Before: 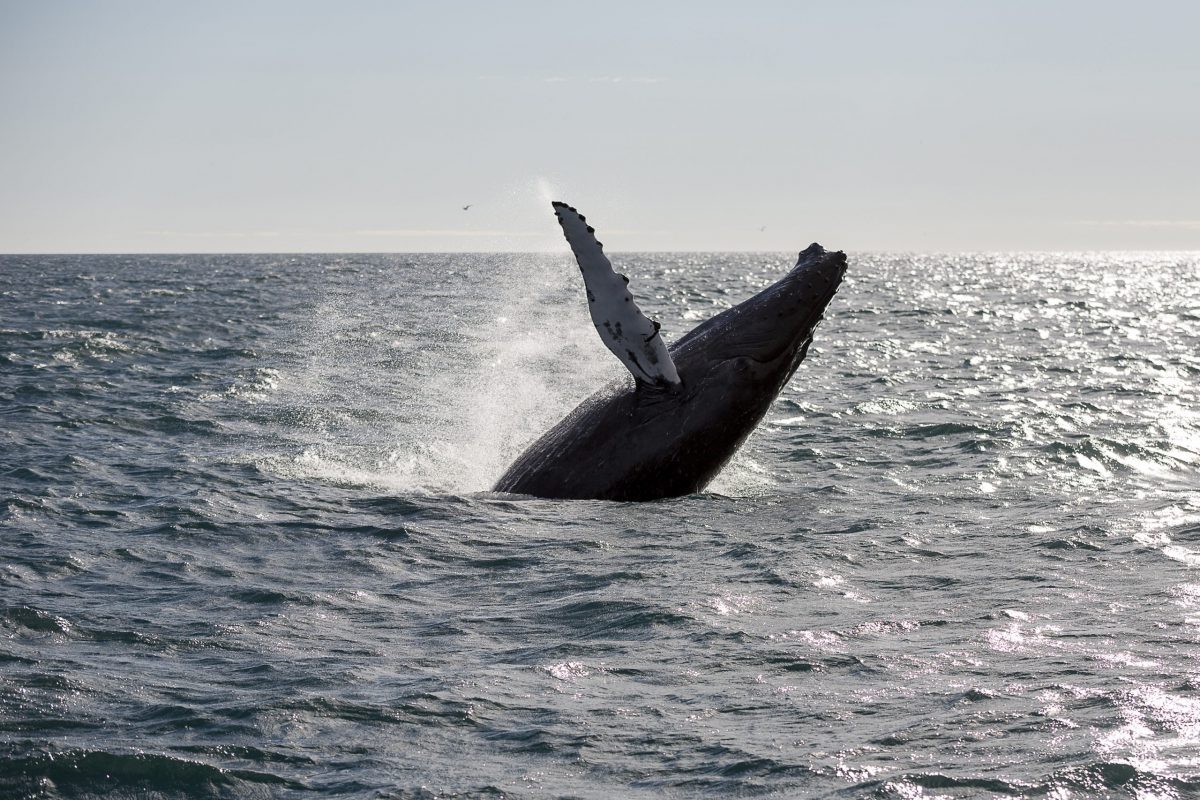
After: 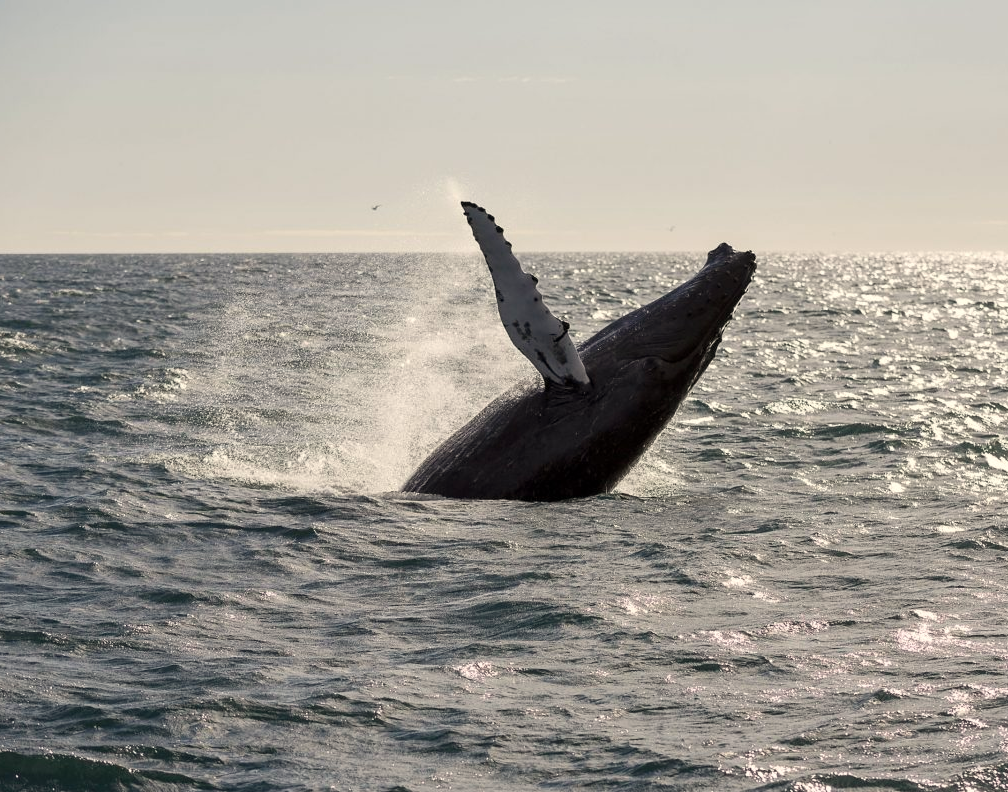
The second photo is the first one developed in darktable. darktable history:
crop: left 7.598%, right 7.873%
white balance: red 1.045, blue 0.932
